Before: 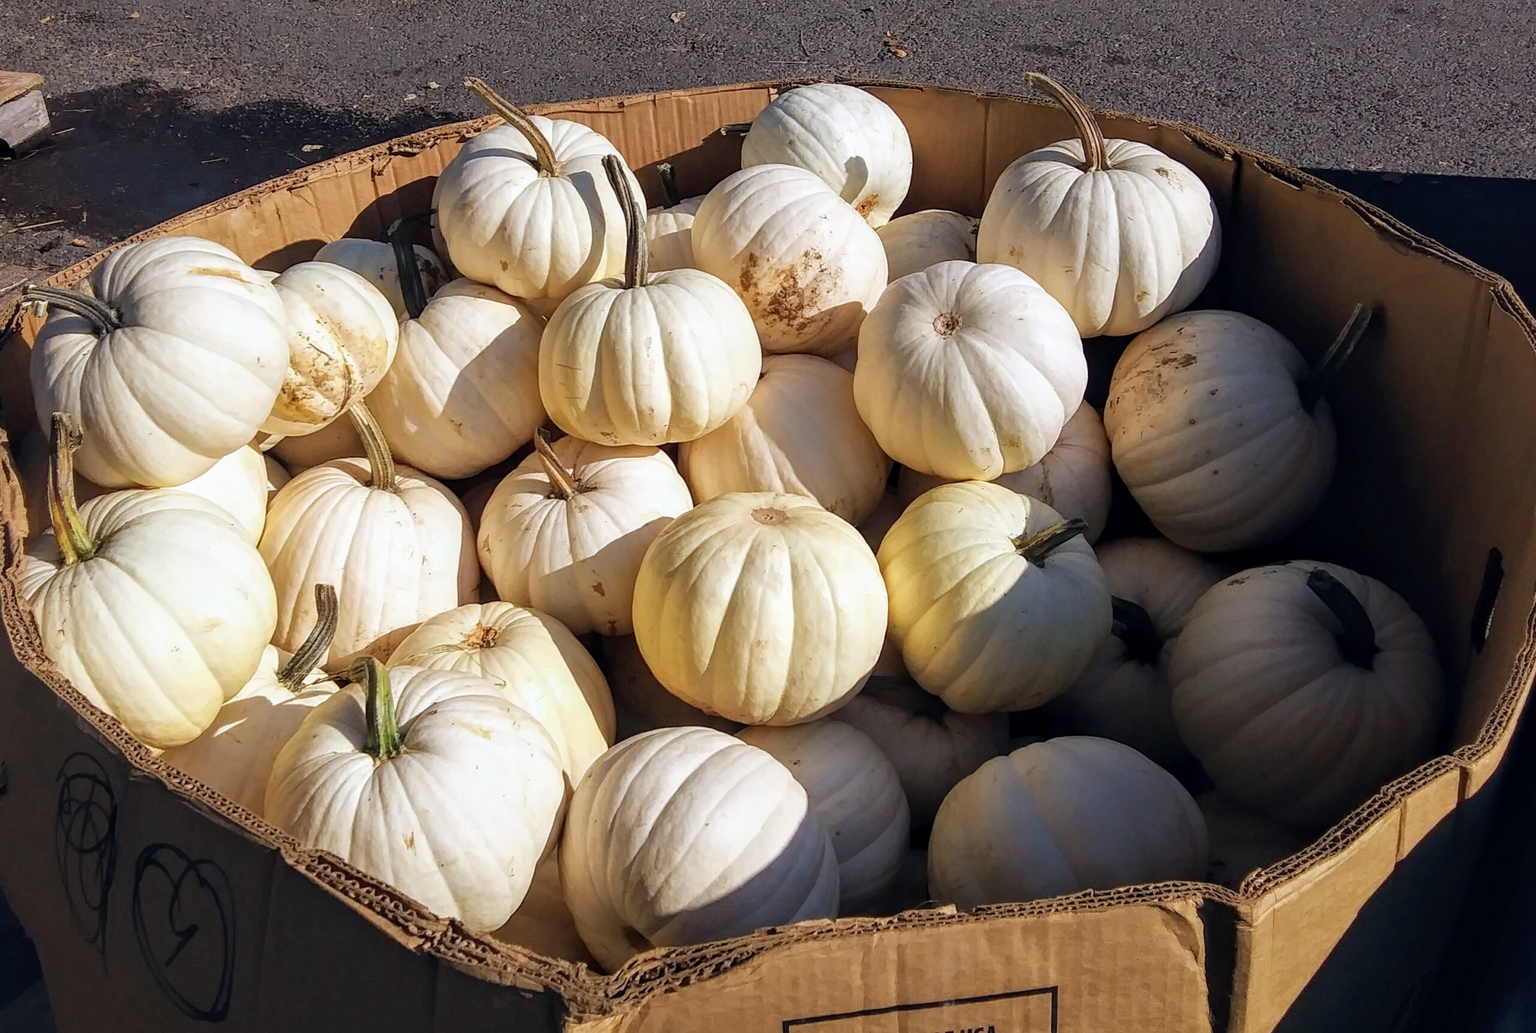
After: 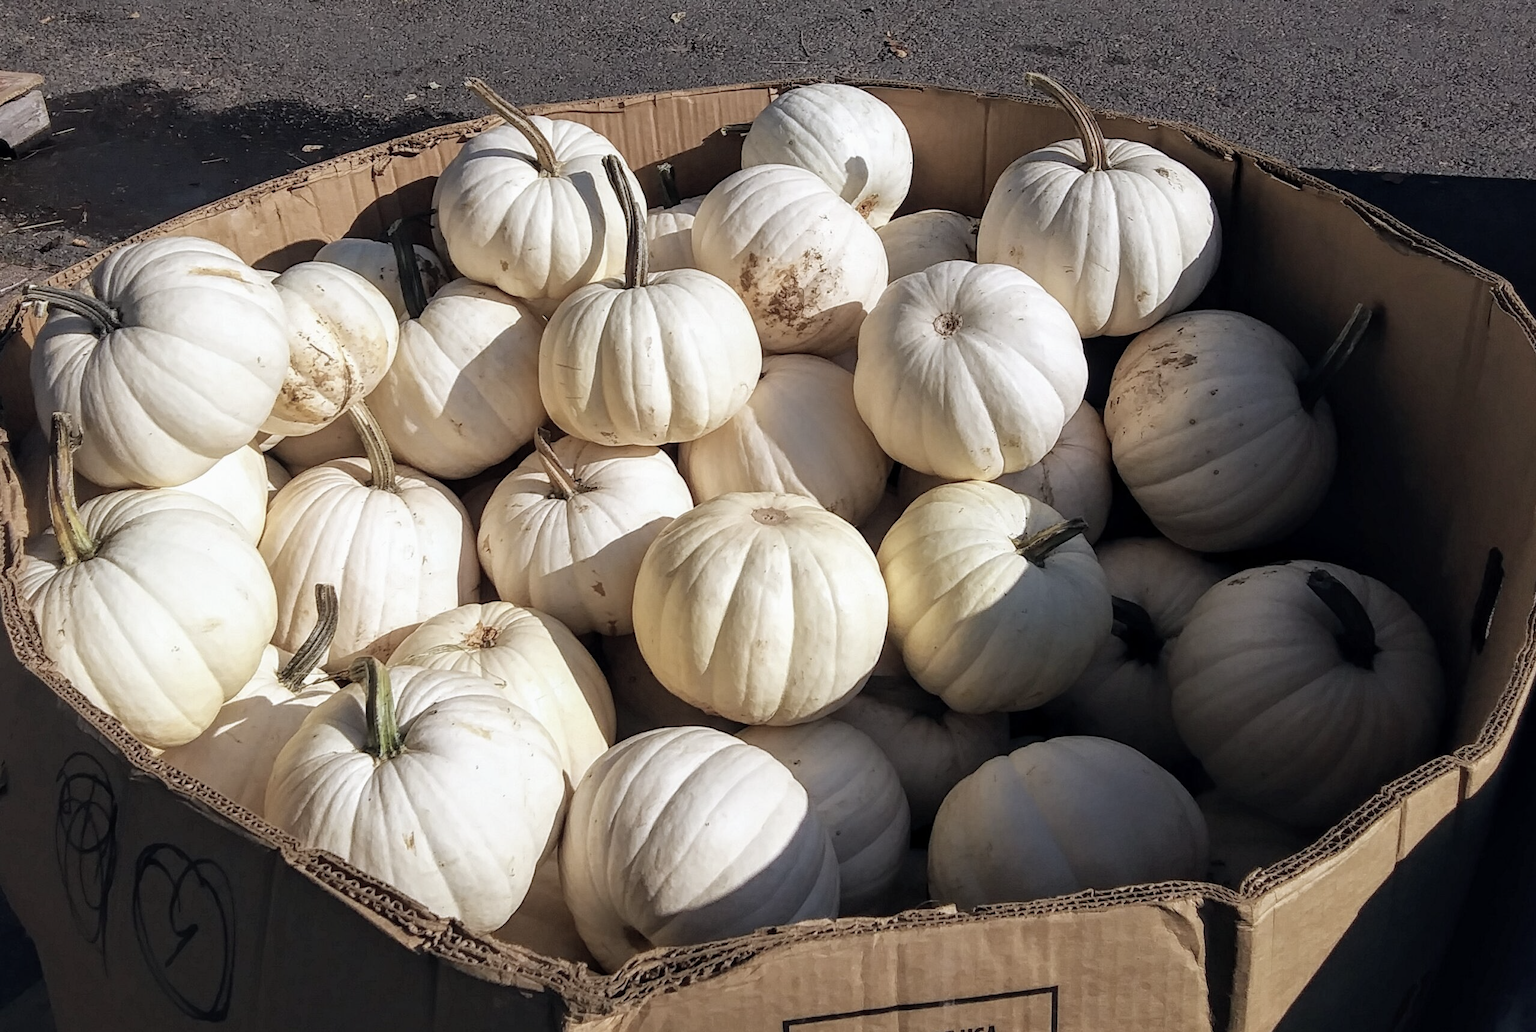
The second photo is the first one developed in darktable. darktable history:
color correction: highlights b* -0.056, saturation 0.588
